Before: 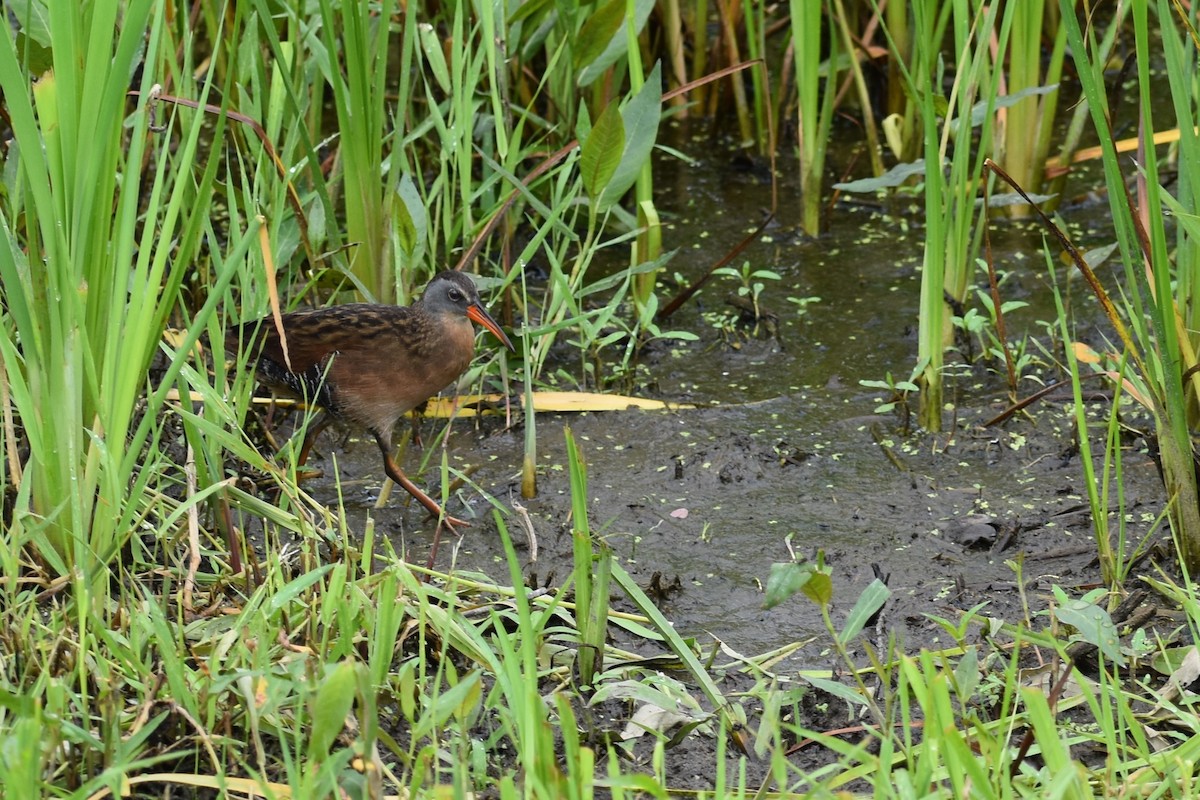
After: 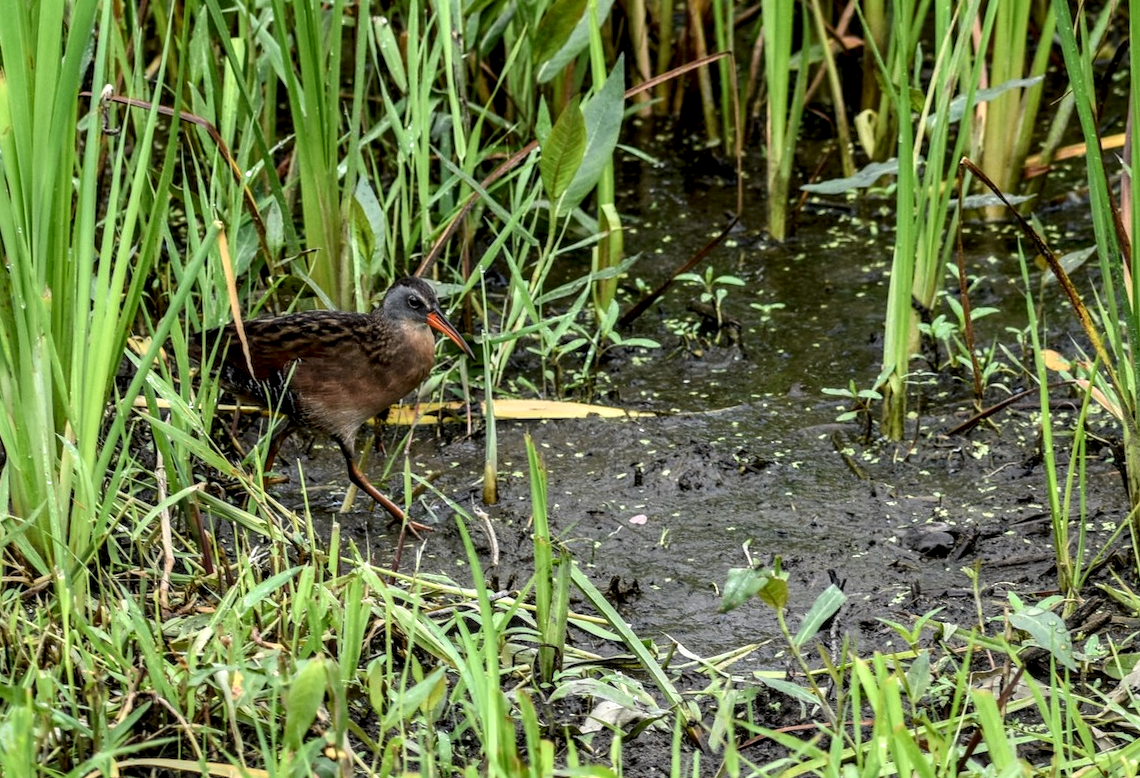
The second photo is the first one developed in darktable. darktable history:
rotate and perspective: rotation 0.074°, lens shift (vertical) 0.096, lens shift (horizontal) -0.041, crop left 0.043, crop right 0.952, crop top 0.024, crop bottom 0.979
crop: top 0.05%, bottom 0.098%
local contrast: highlights 12%, shadows 38%, detail 183%, midtone range 0.471
